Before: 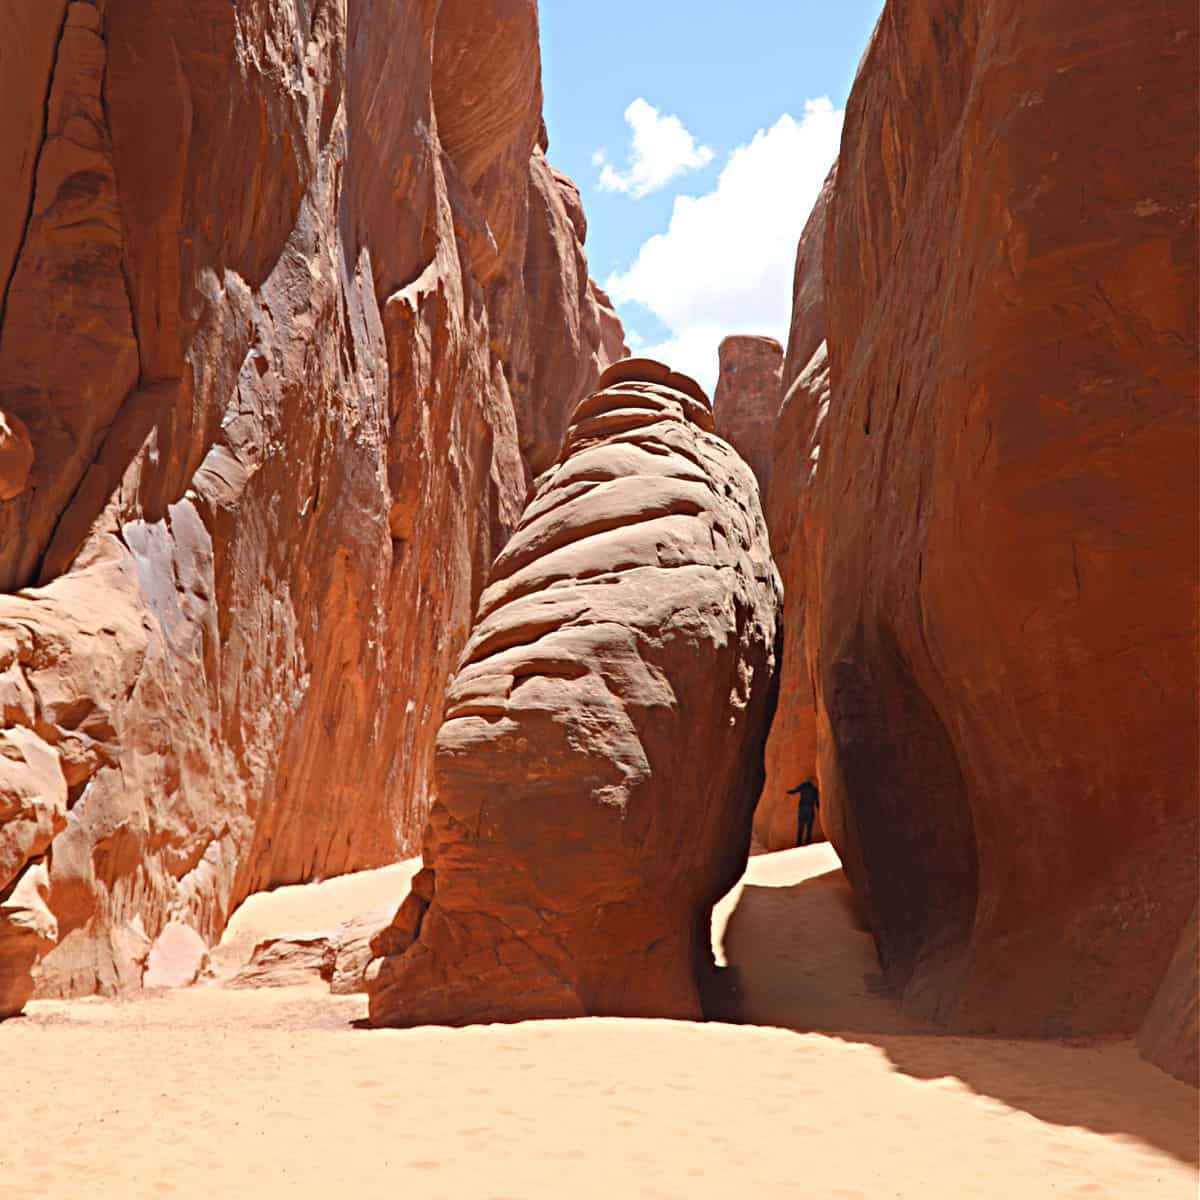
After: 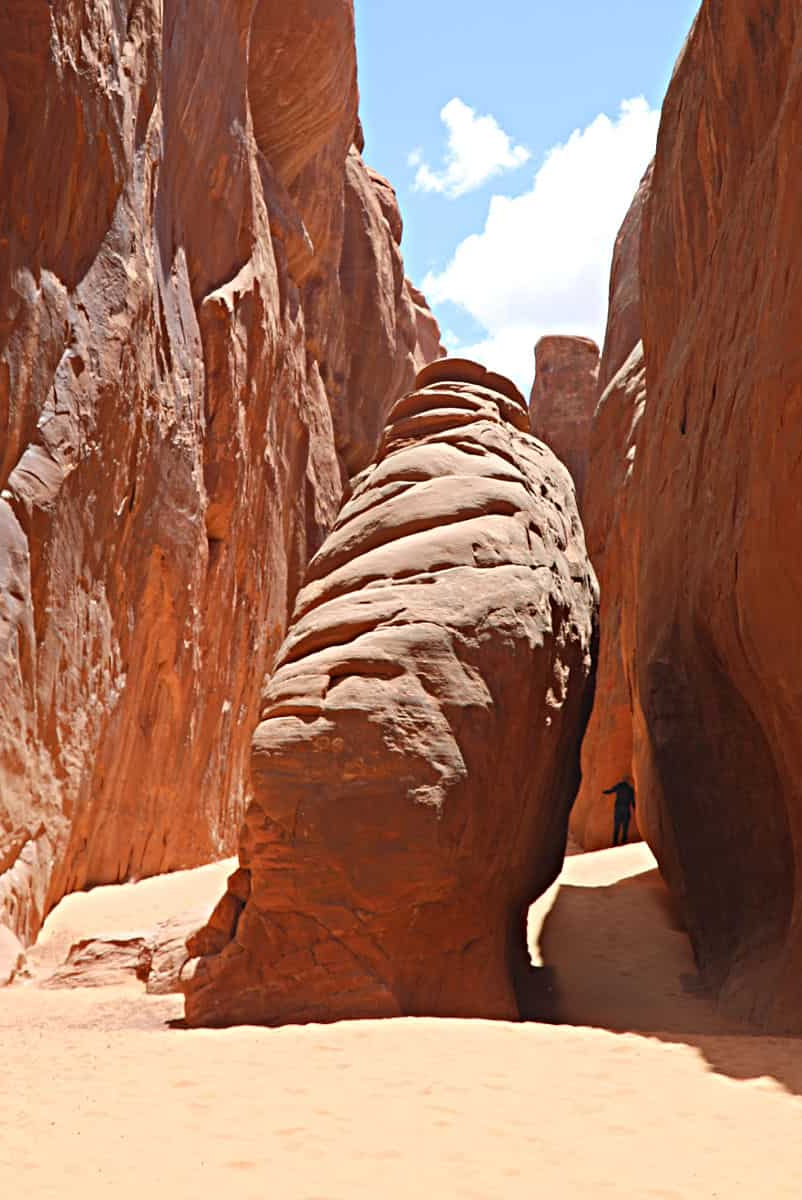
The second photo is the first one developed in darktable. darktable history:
crop: left 15.38%, right 17.744%
